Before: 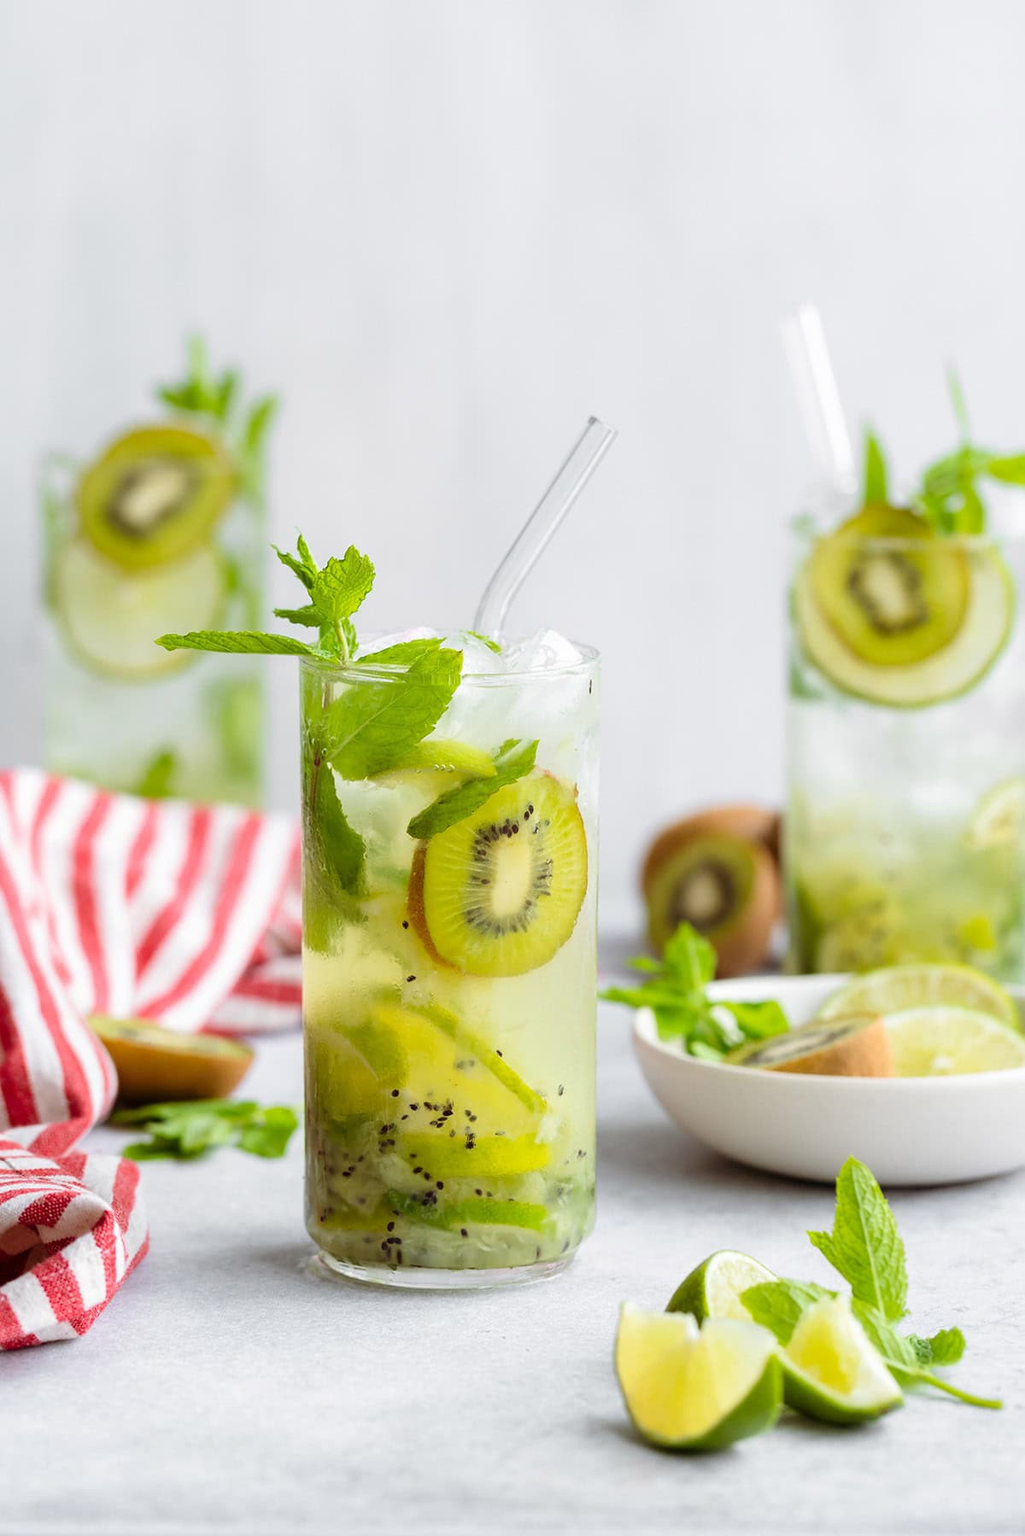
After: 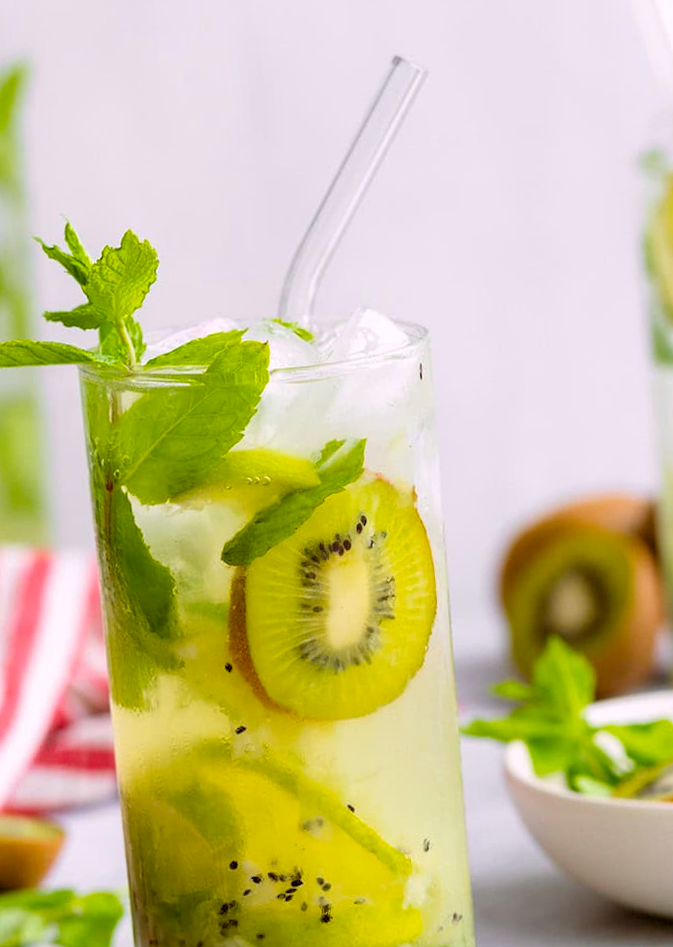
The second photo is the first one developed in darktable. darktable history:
rotate and perspective: rotation -4.86°, automatic cropping off
color balance rgb: shadows lift › chroma 2%, shadows lift › hue 217.2°, power › chroma 0.25%, power › hue 60°, highlights gain › chroma 1.5%, highlights gain › hue 309.6°, global offset › luminance -0.5%, perceptual saturation grading › global saturation 15%, global vibrance 20%
crop: left 25%, top 25%, right 25%, bottom 25%
